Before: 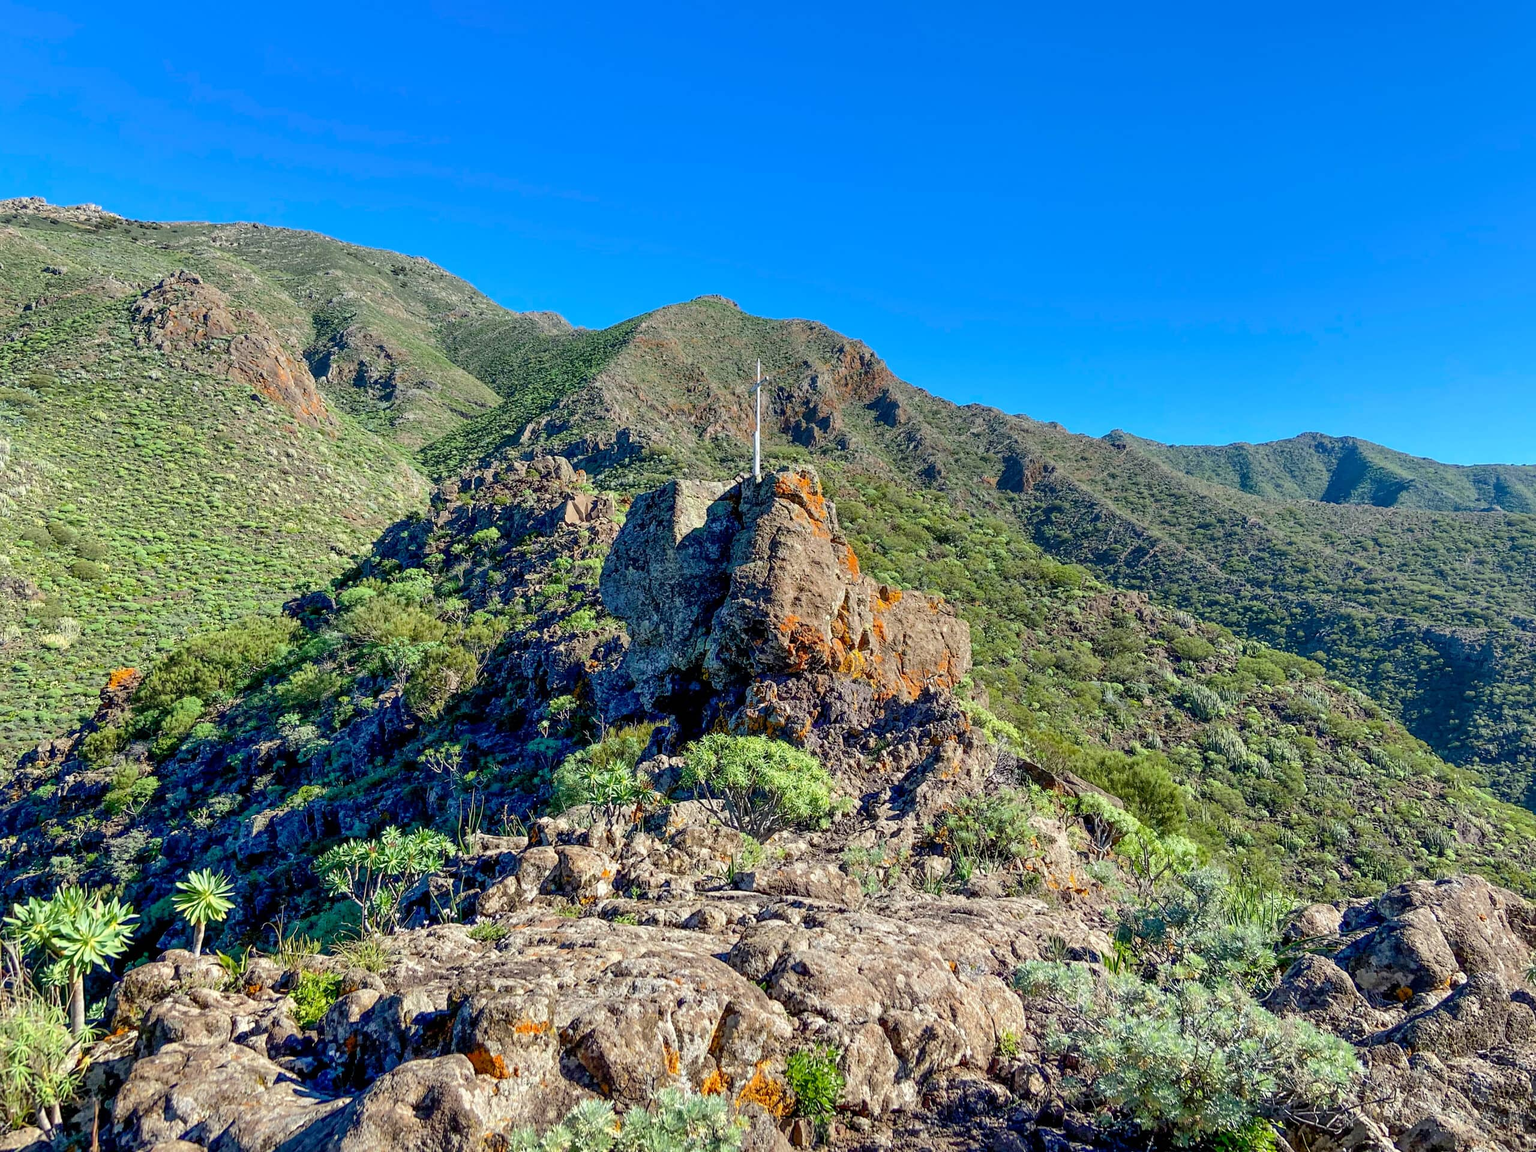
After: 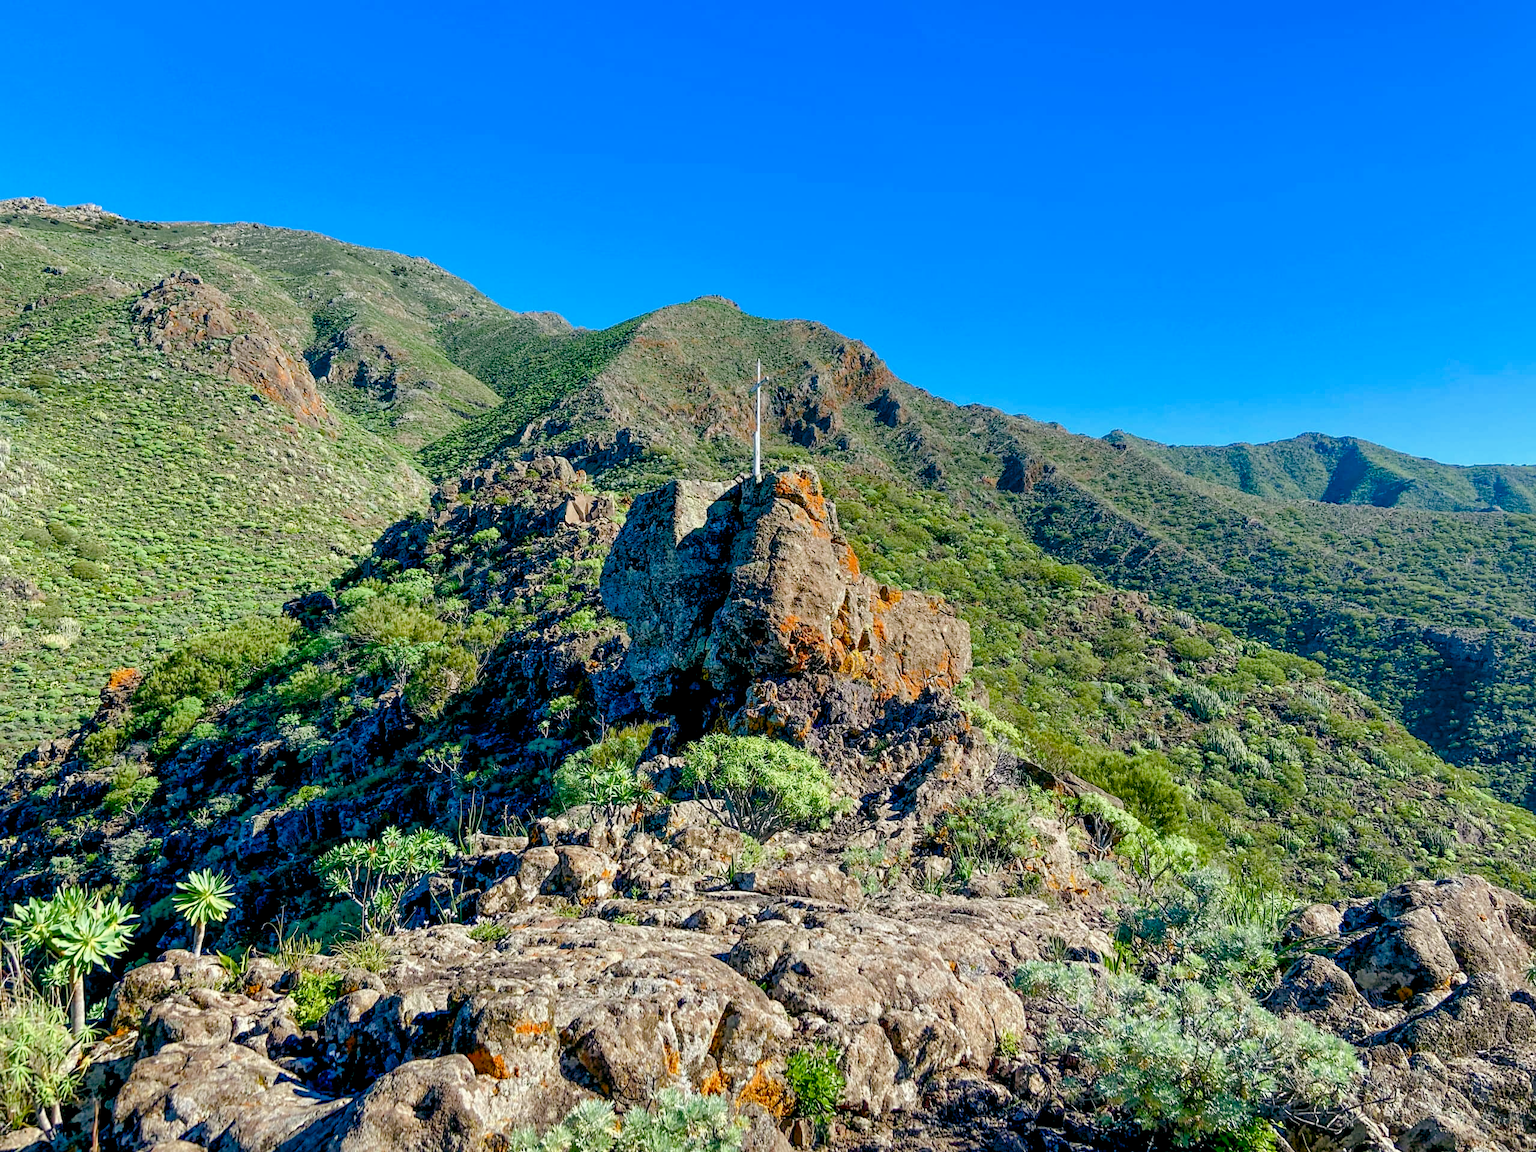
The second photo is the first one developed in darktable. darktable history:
color balance rgb: global offset › luminance -0.341%, global offset › chroma 0.114%, global offset › hue 162.83°, perceptual saturation grading › global saturation 0.298%, perceptual saturation grading › highlights -17.641%, perceptual saturation grading › mid-tones 33.407%, perceptual saturation grading › shadows 50.278%
